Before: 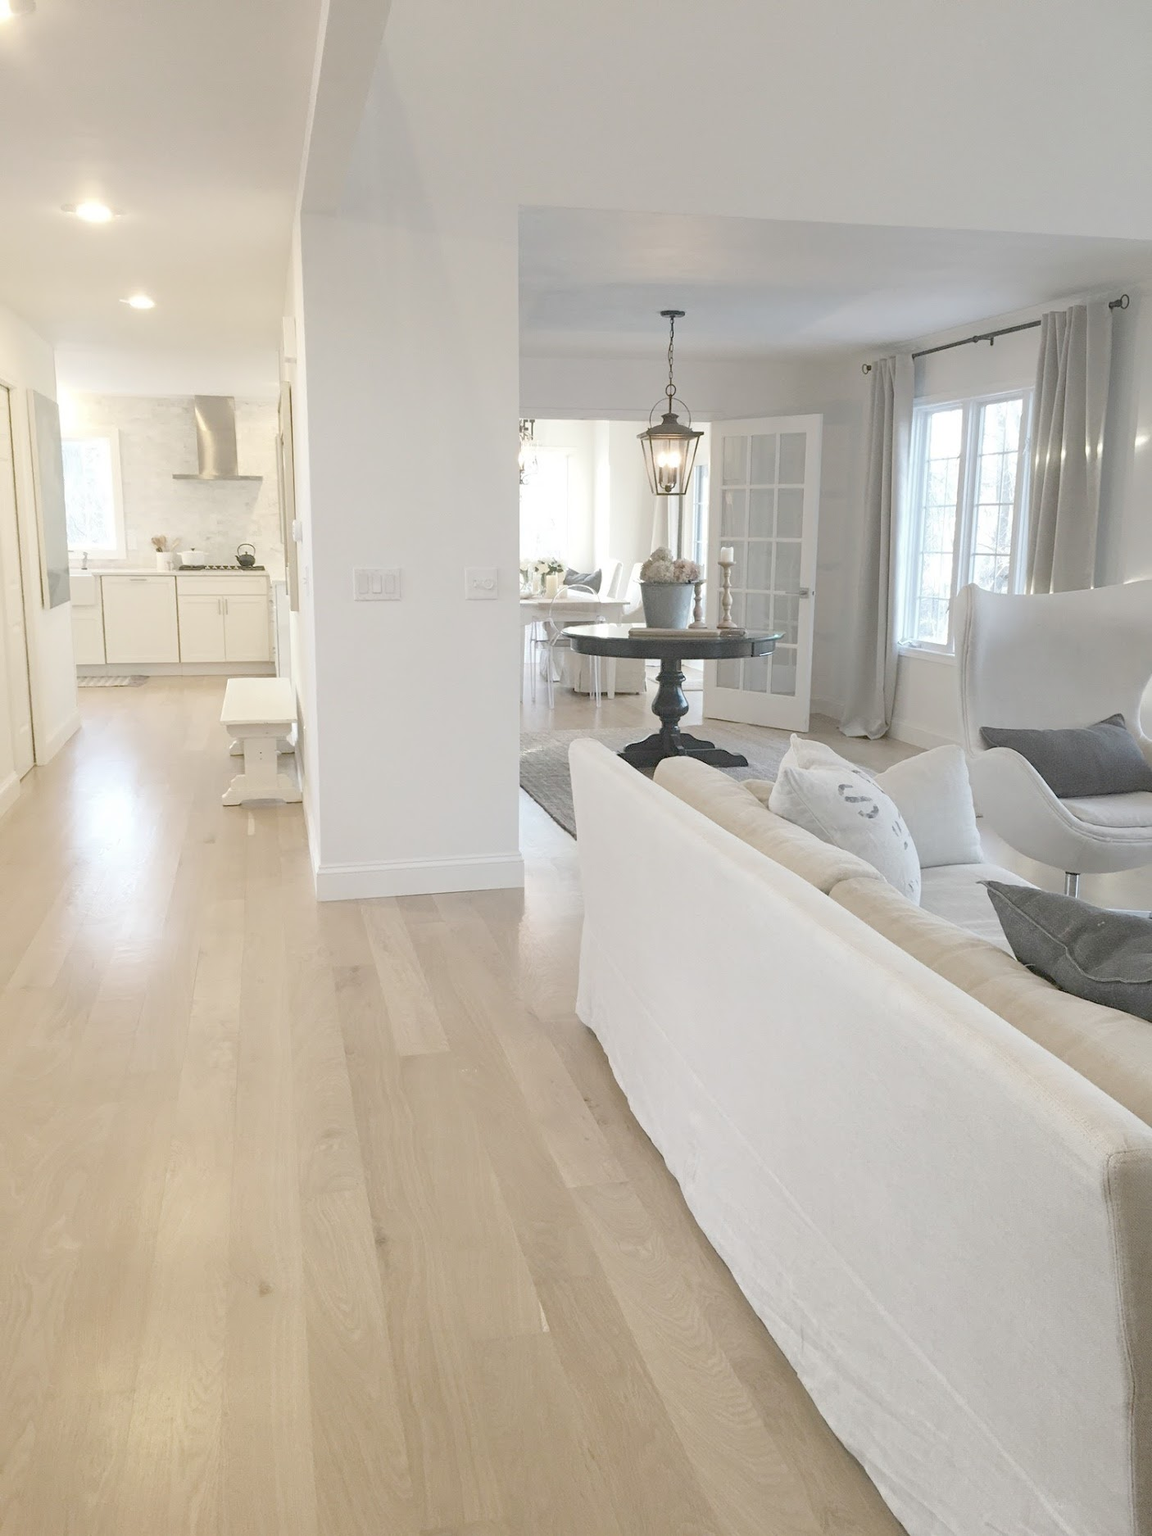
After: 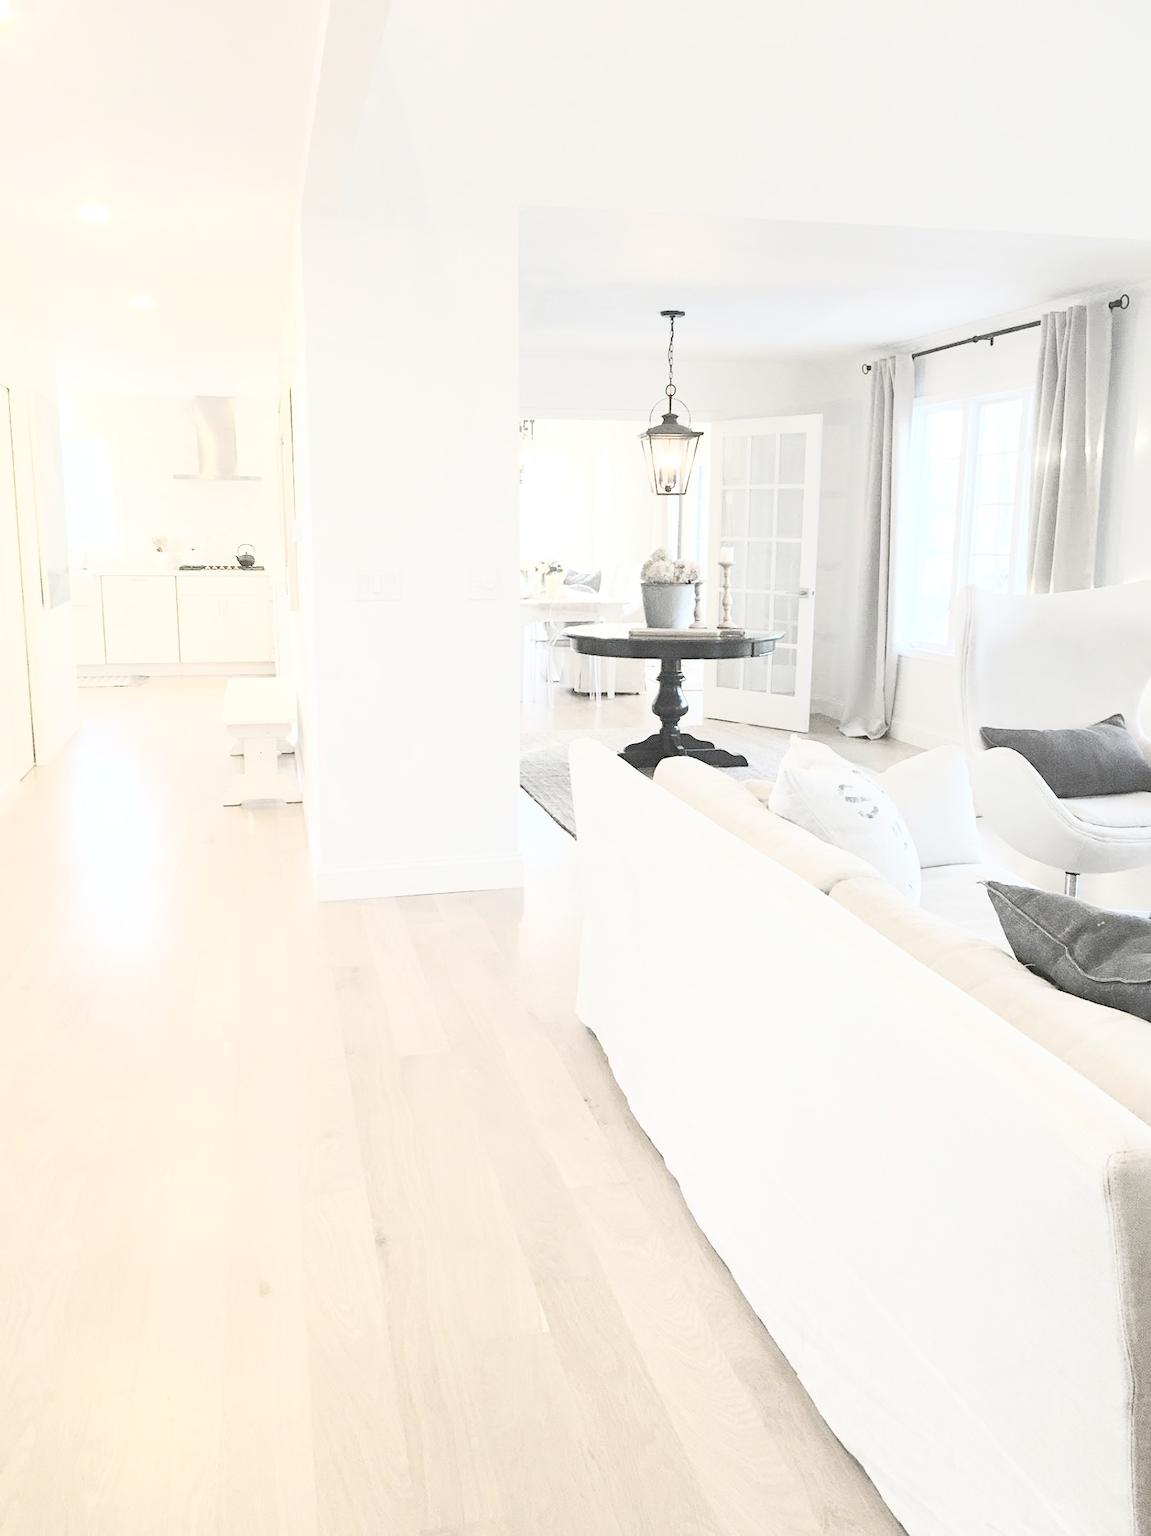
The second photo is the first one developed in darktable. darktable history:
contrast brightness saturation: contrast 0.585, brightness 0.577, saturation -0.339
